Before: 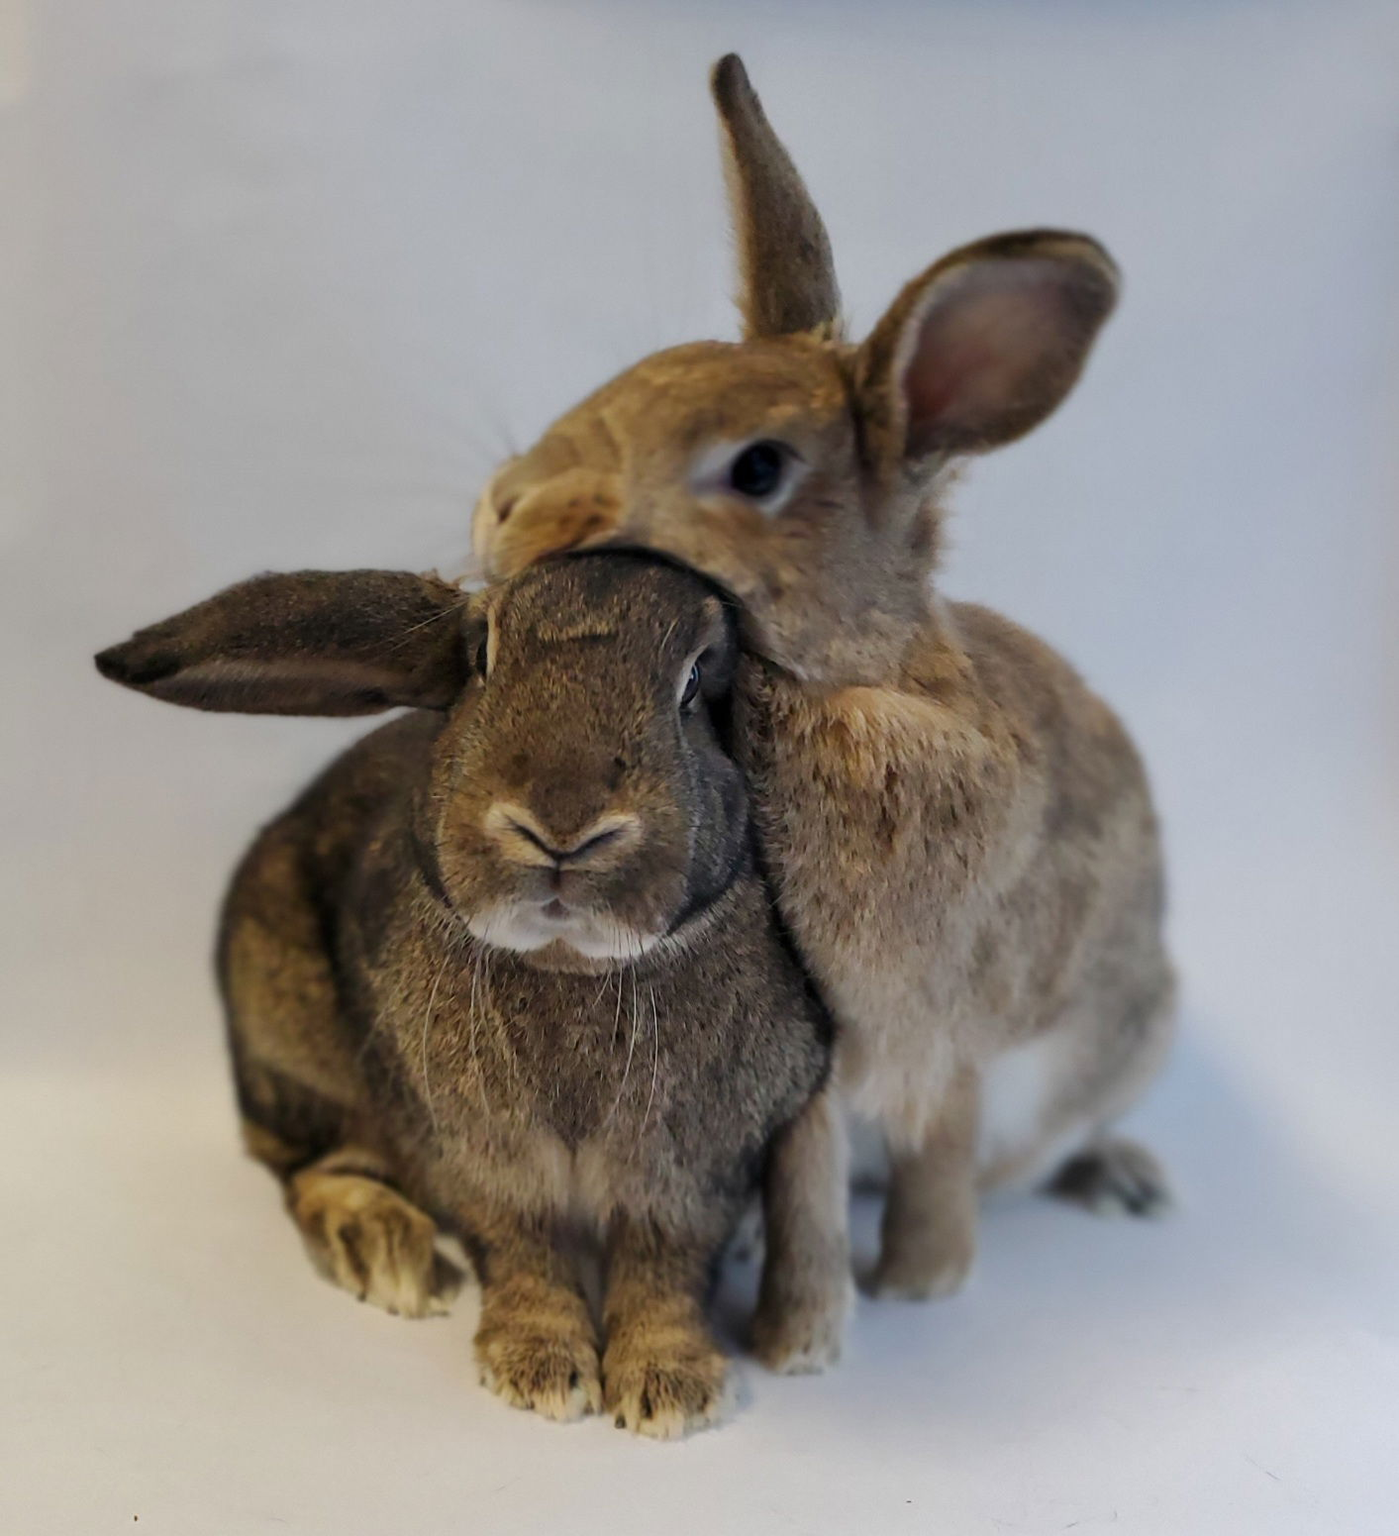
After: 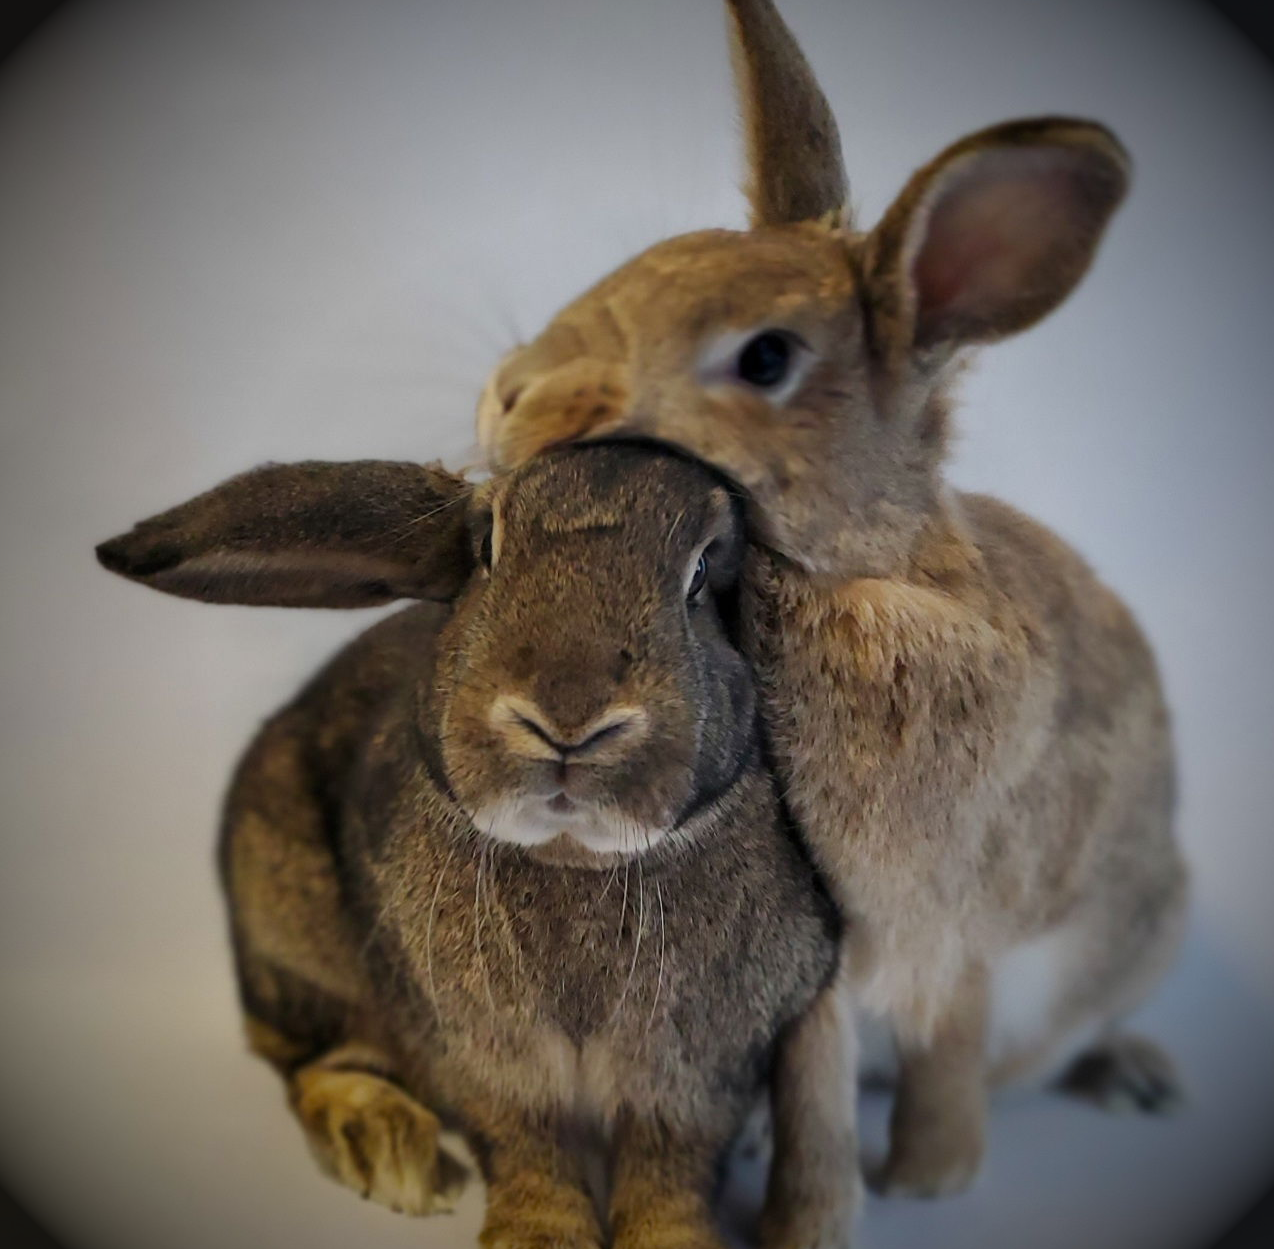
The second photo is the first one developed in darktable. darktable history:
crop: top 7.446%, right 9.804%, bottom 11.977%
vignetting: fall-off start 67.52%, fall-off radius 67.12%, brightness -0.987, saturation 0.49, automatic ratio true
